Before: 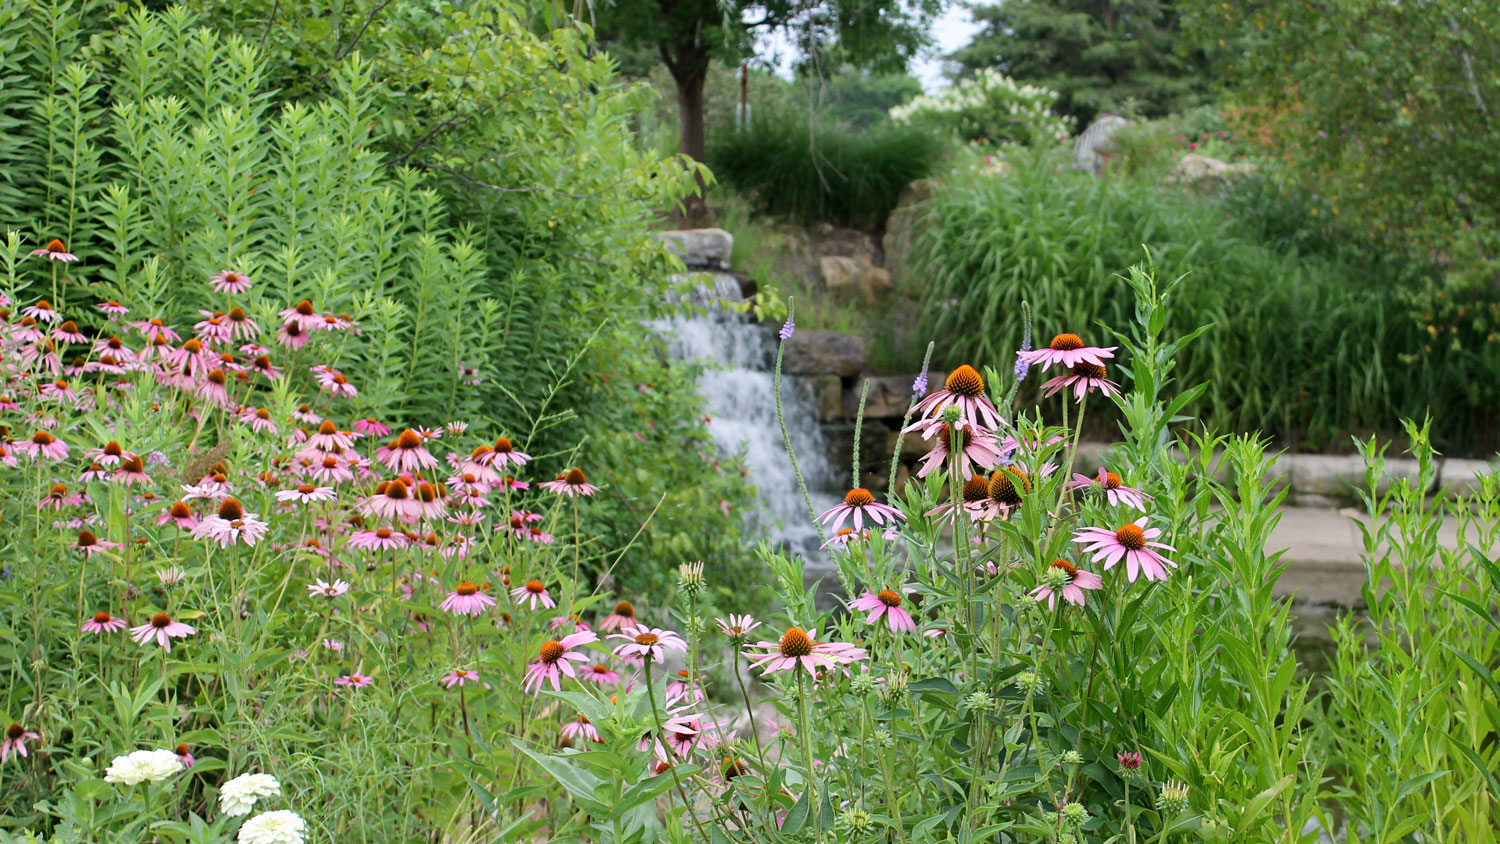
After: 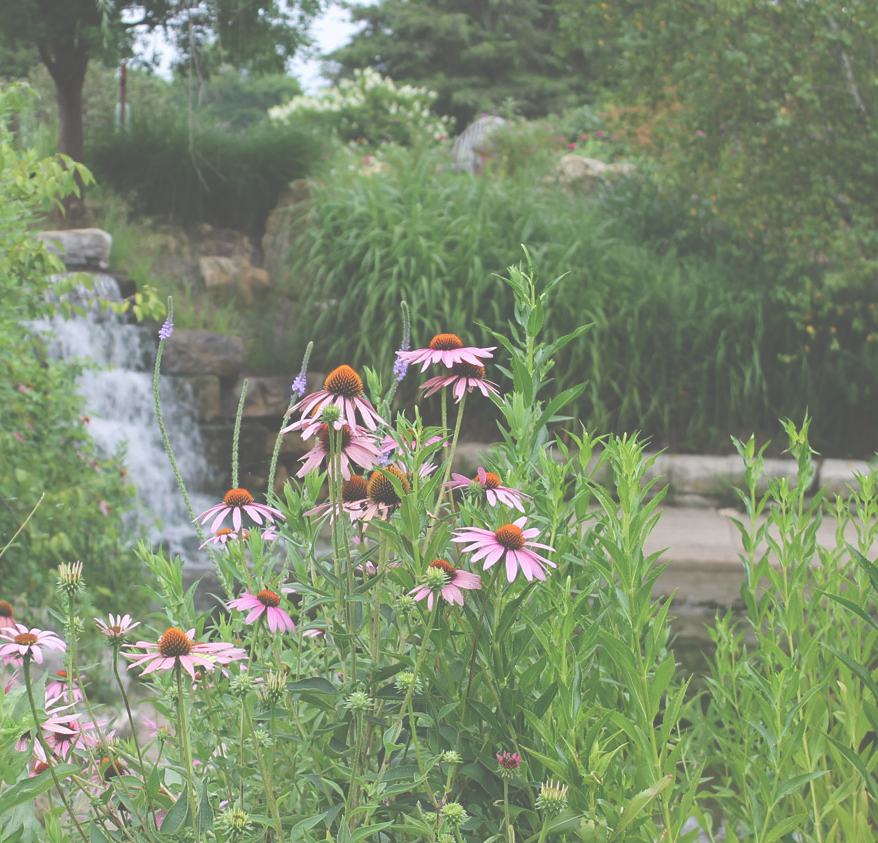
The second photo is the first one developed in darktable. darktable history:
exposure: black level correction -0.087, compensate highlight preservation false
crop: left 41.402%
